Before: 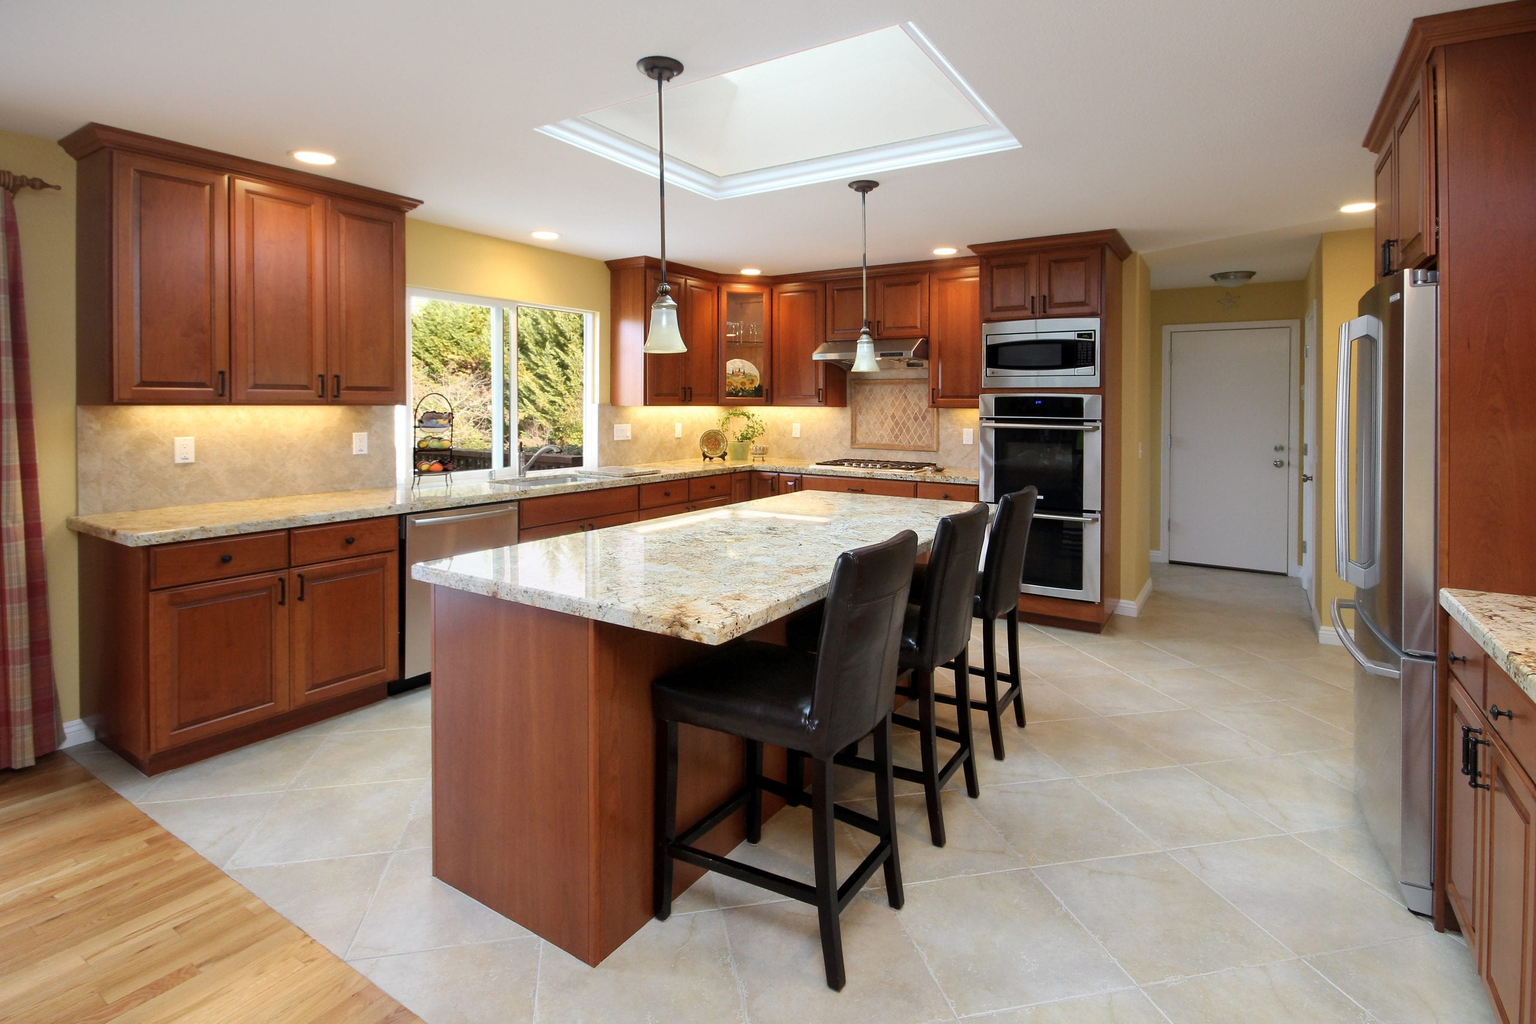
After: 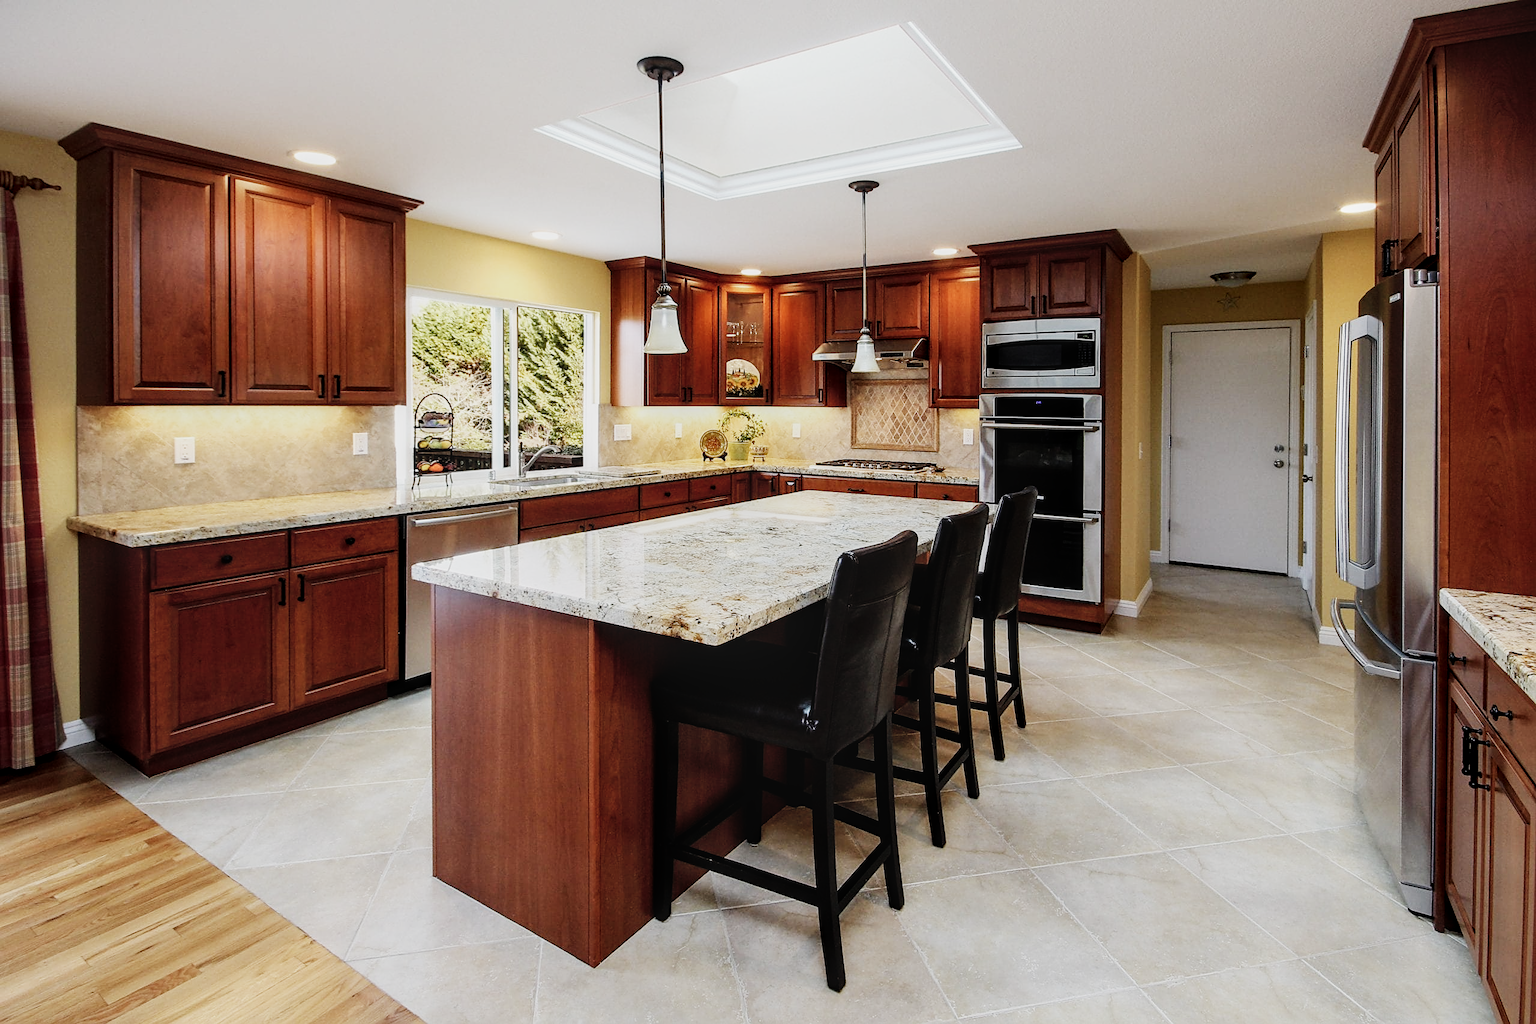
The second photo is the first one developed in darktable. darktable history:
sigmoid: contrast 2, skew -0.2, preserve hue 0%, red attenuation 0.1, red rotation 0.035, green attenuation 0.1, green rotation -0.017, blue attenuation 0.15, blue rotation -0.052, base primaries Rec2020
color correction: saturation 0.8
sharpen: radius 1.967
local contrast: on, module defaults
